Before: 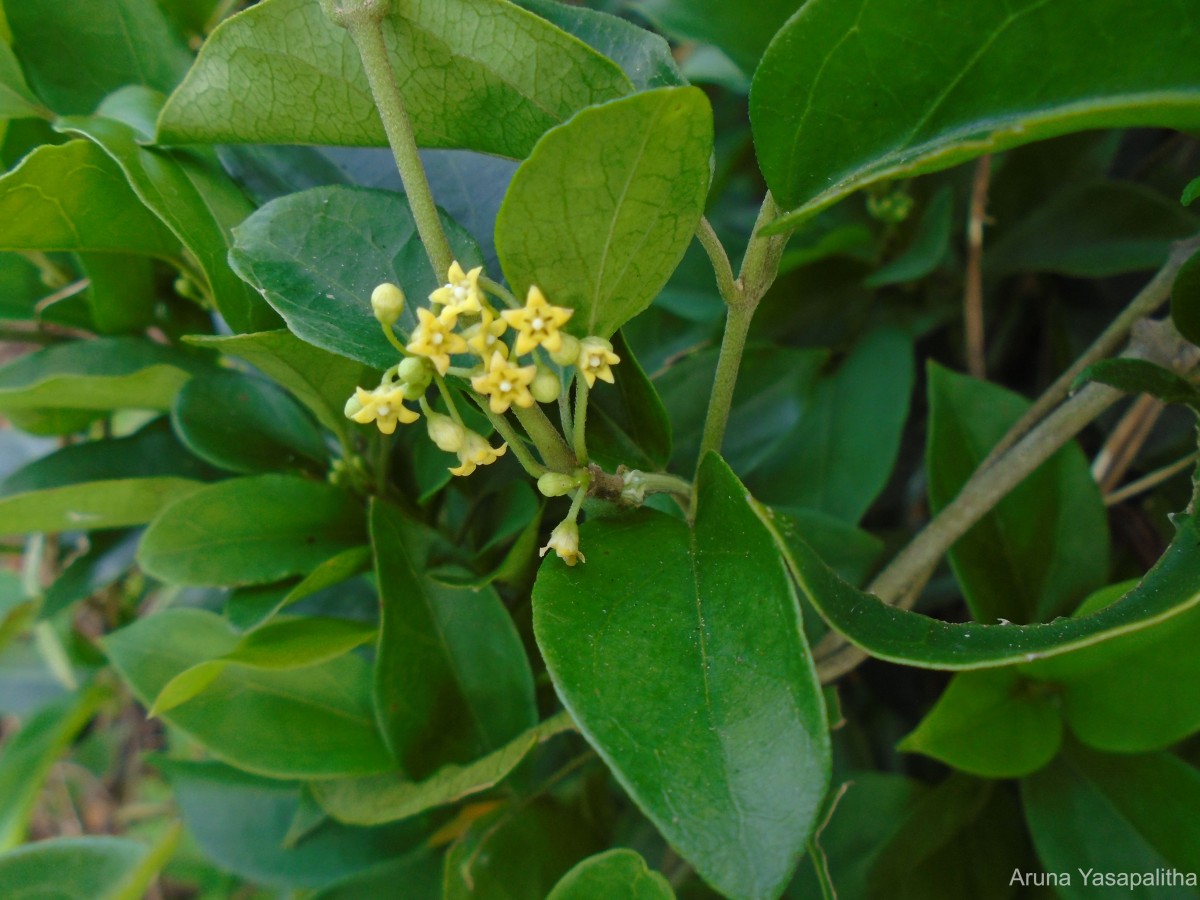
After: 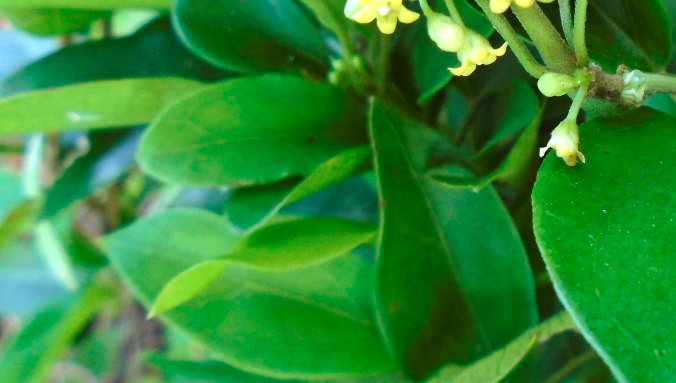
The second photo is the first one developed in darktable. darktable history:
color correction: highlights a* -2.73, highlights b* -2.09, shadows a* 2.41, shadows b* 2.73
crop: top 44.483%, right 43.593%, bottom 12.892%
levels: levels [0, 0.374, 0.749]
color calibration: illuminant F (fluorescent), F source F9 (Cool White Deluxe 4150 K) – high CRI, x 0.374, y 0.373, temperature 4158.34 K
